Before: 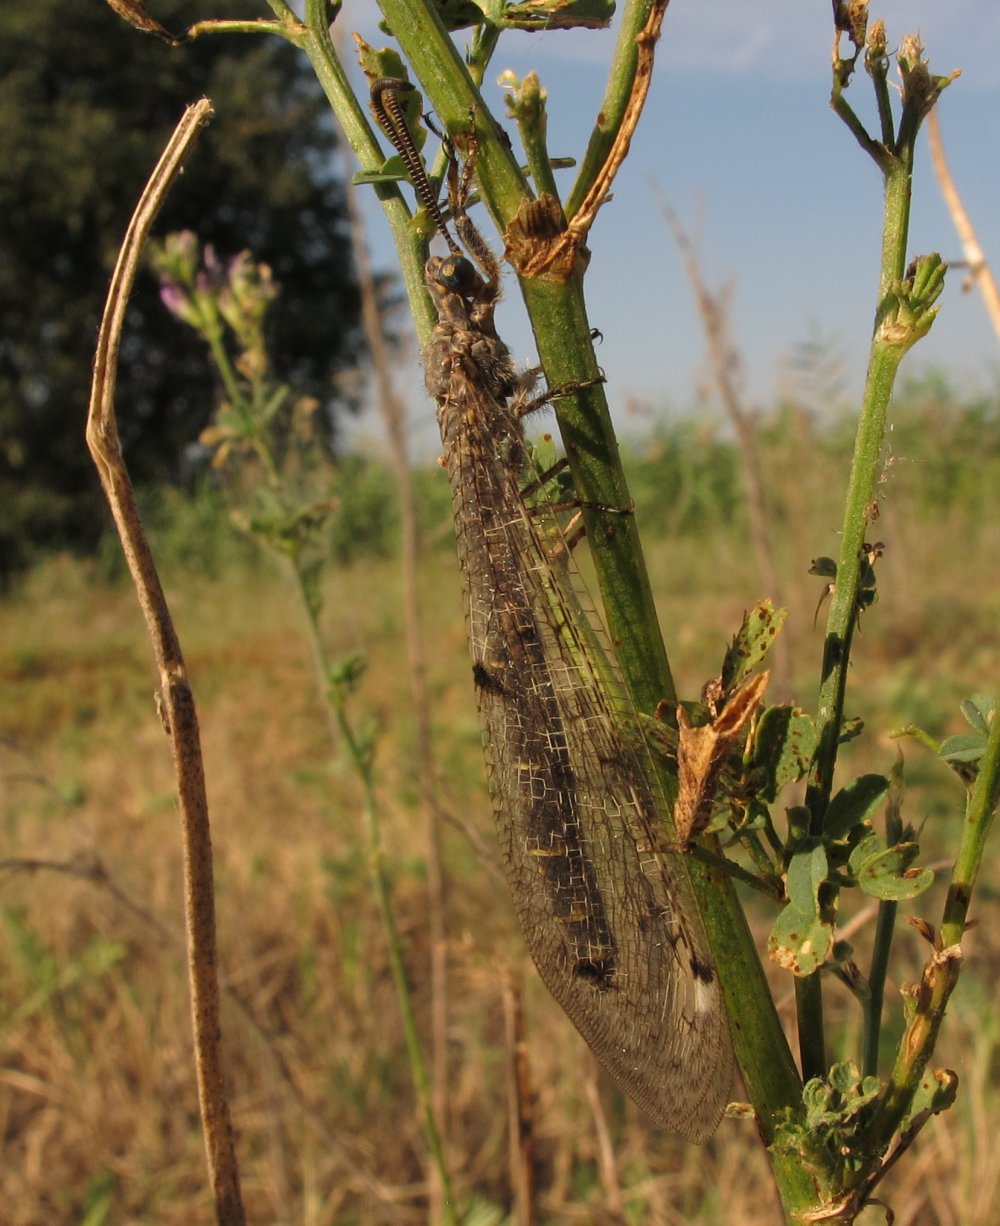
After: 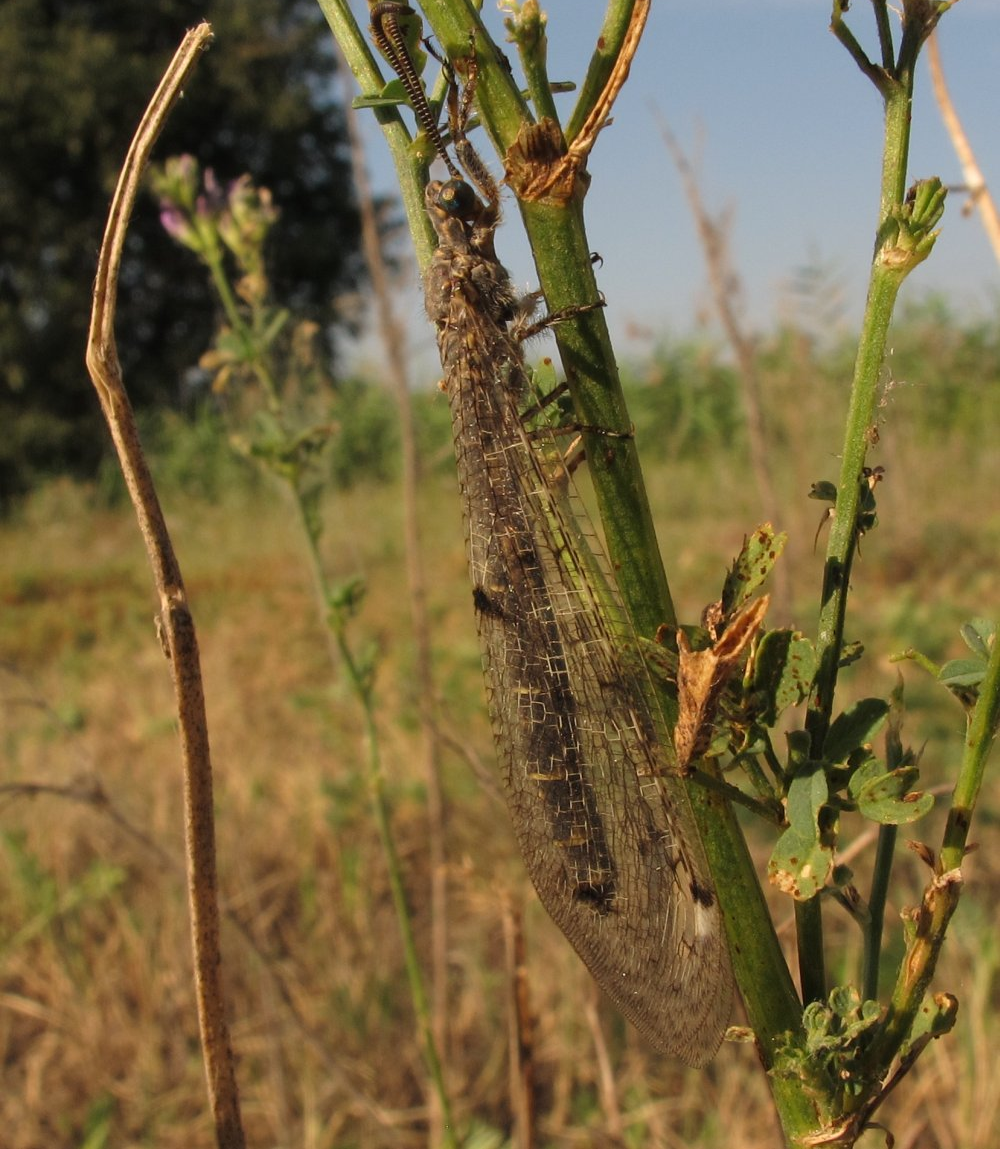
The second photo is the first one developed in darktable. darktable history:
crop and rotate: top 6.247%
